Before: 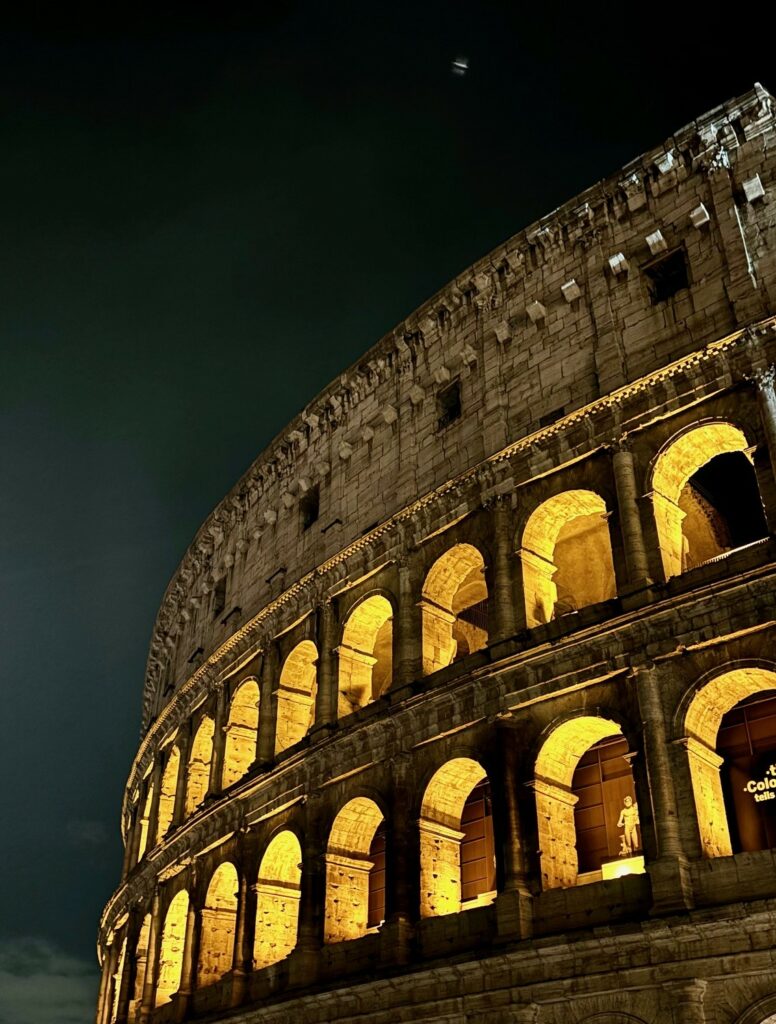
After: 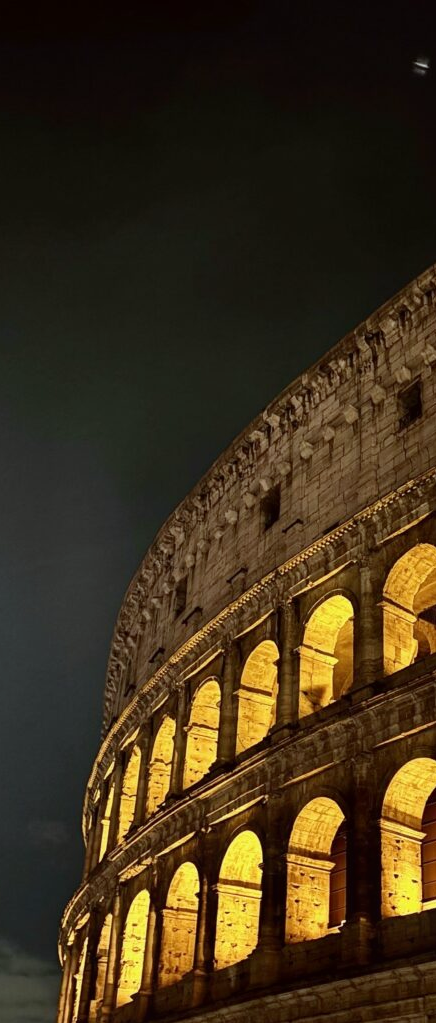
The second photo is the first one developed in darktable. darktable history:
bloom: size 9%, threshold 100%, strength 7%
crop: left 5.114%, right 38.589%
color balance: mode lift, gamma, gain (sRGB), lift [1, 1.049, 1, 1]
